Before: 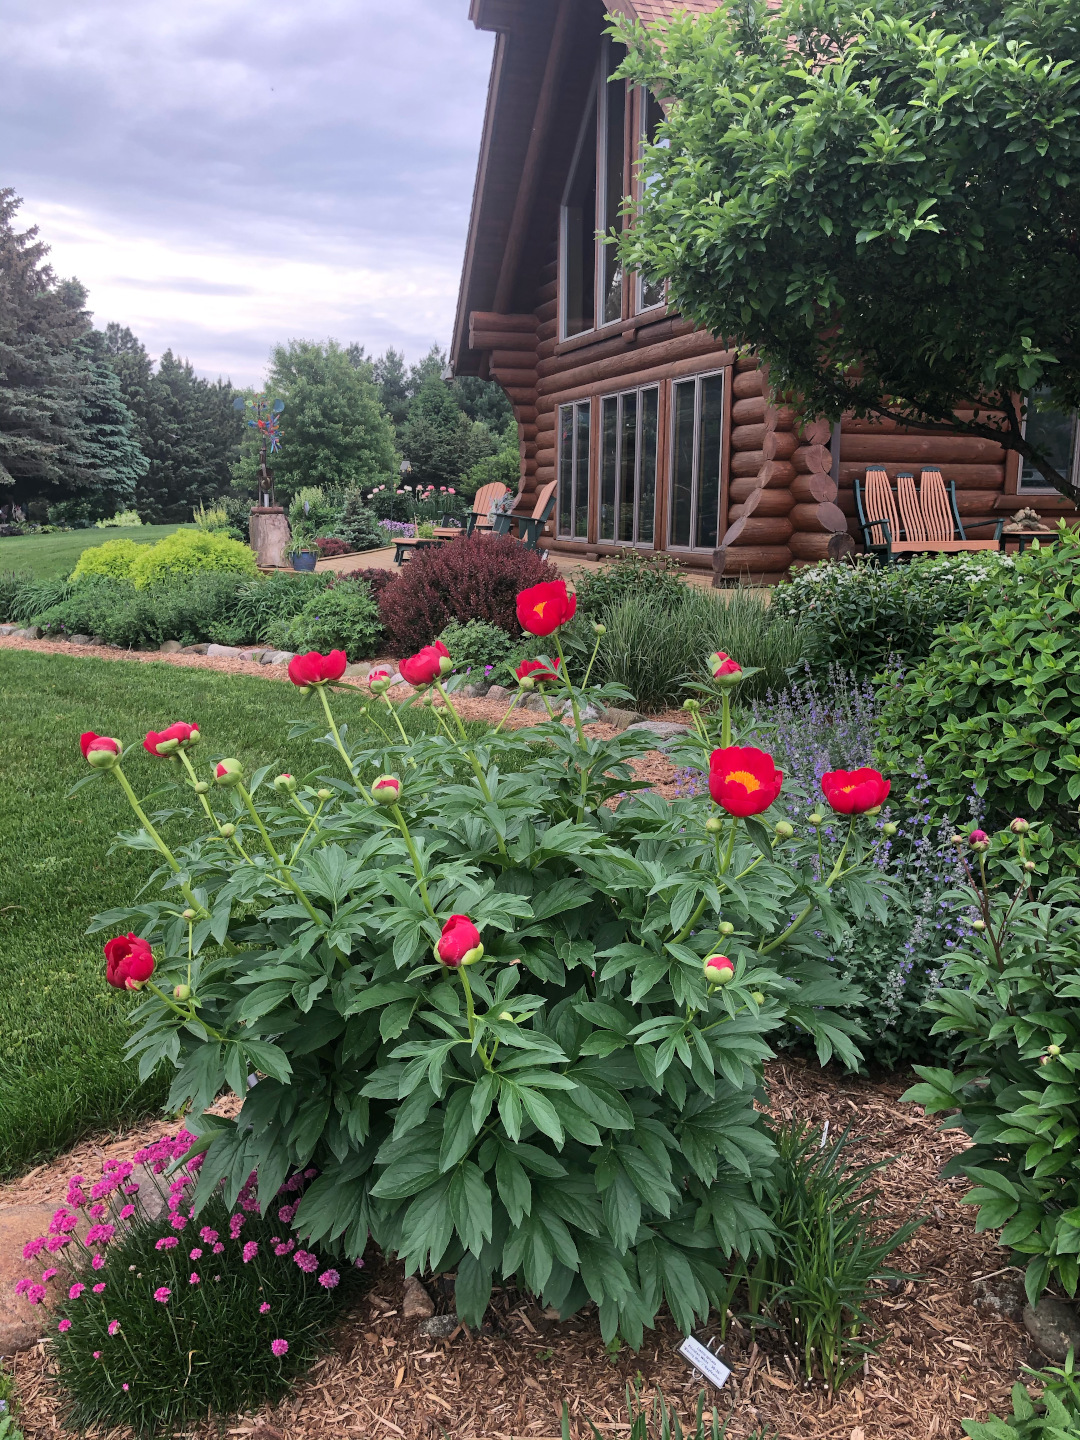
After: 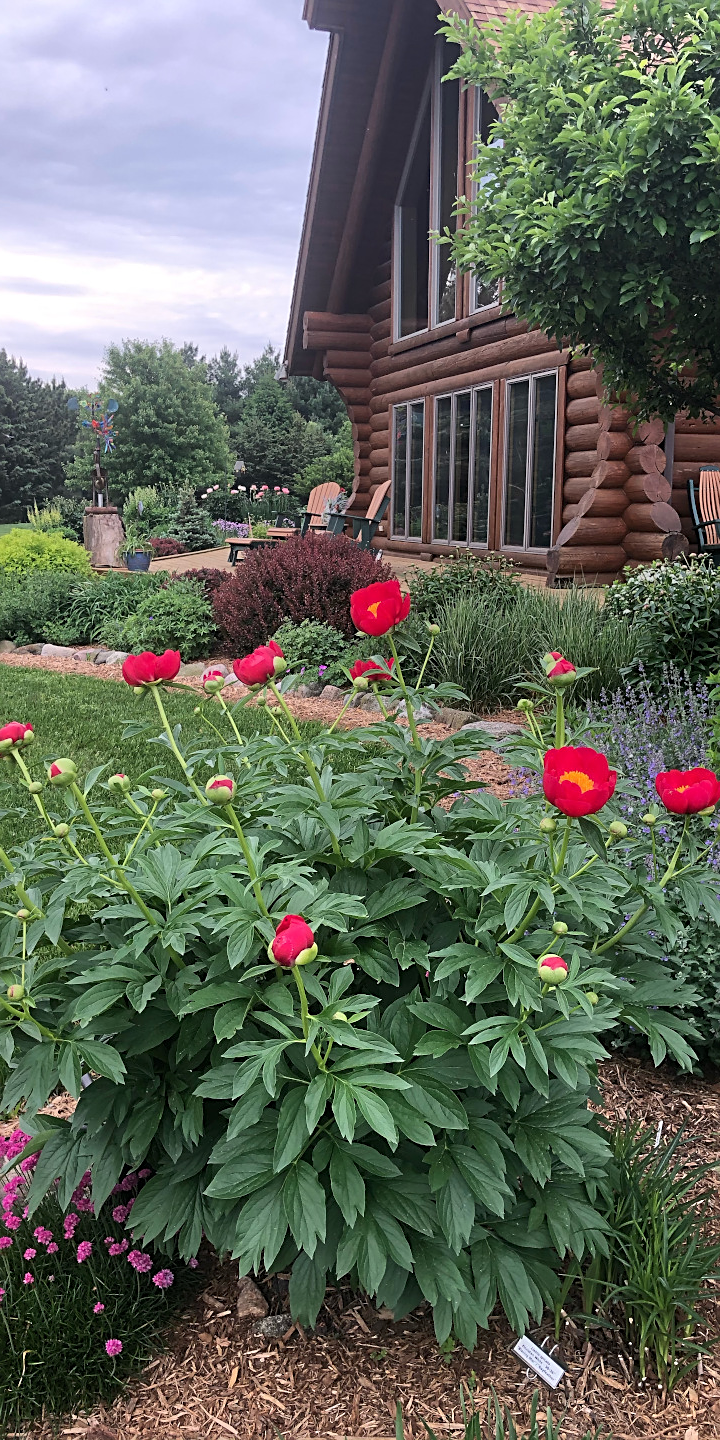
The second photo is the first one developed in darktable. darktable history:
sharpen: on, module defaults
crop and rotate: left 15.447%, right 17.83%
